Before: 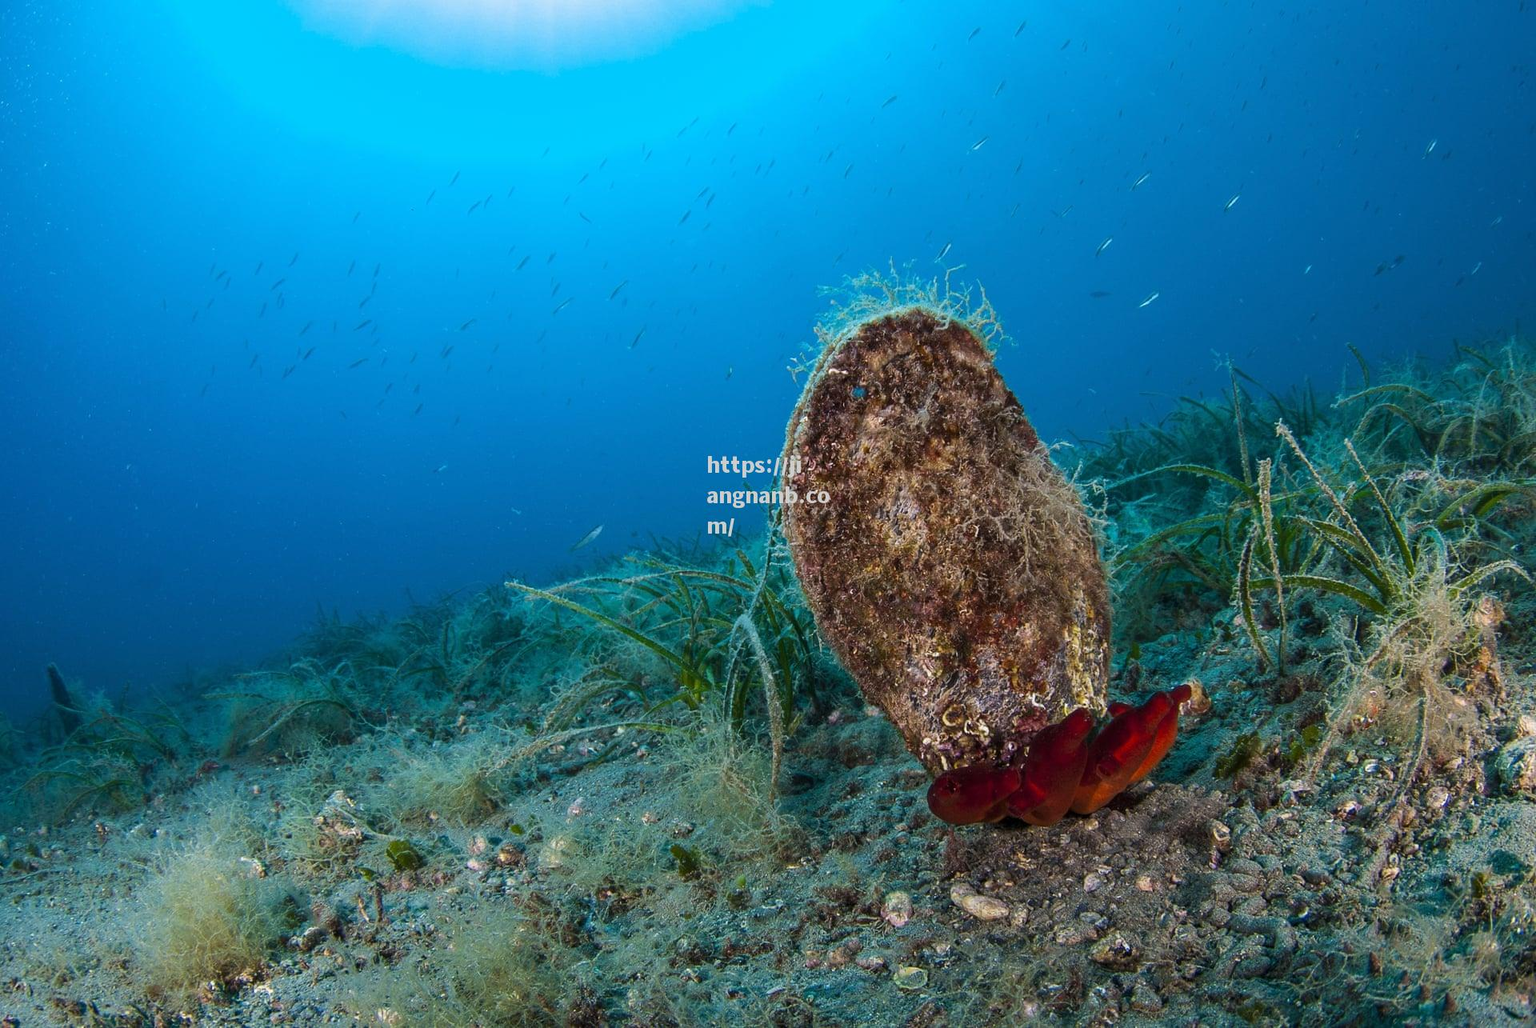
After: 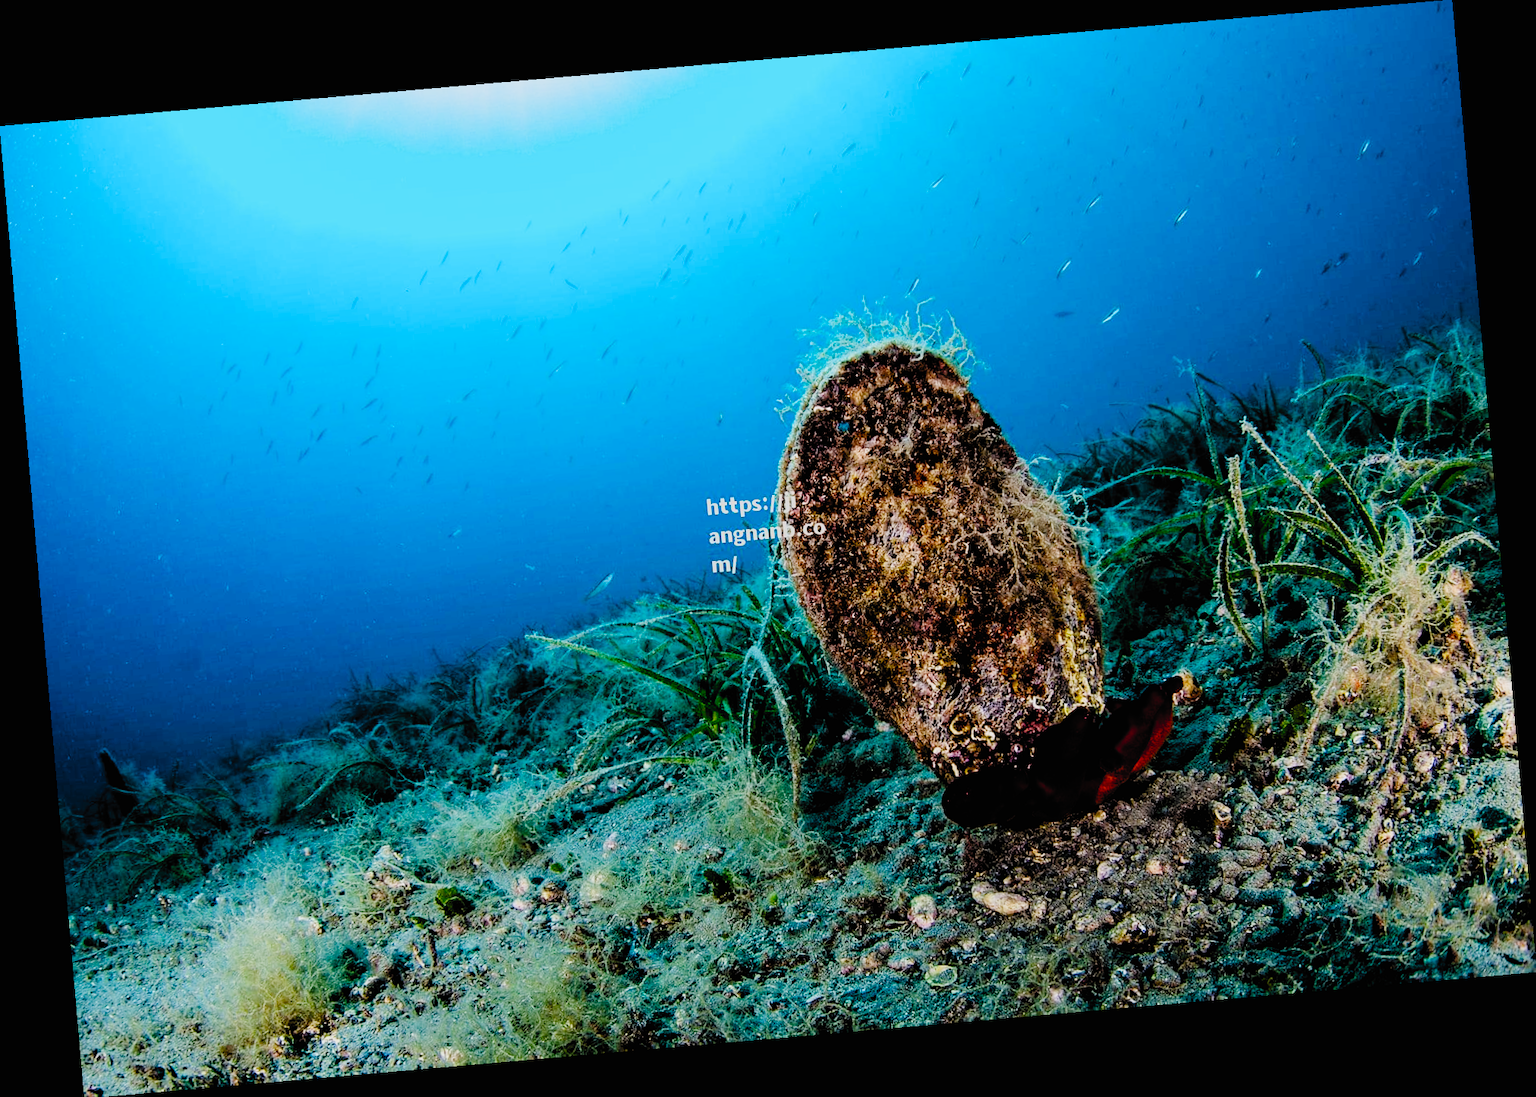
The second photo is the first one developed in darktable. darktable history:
rotate and perspective: rotation -4.98°, automatic cropping off
contrast brightness saturation: contrast 0.2, brightness 0.16, saturation 0.22
filmic rgb: black relative exposure -2.85 EV, white relative exposure 4.56 EV, hardness 1.77, contrast 1.25, preserve chrominance no, color science v5 (2021)
